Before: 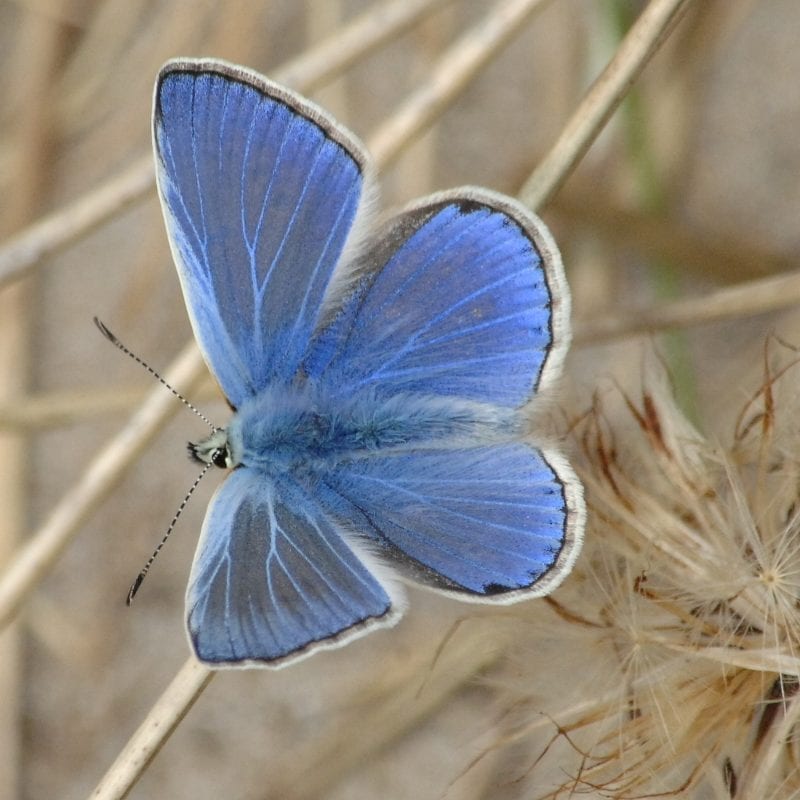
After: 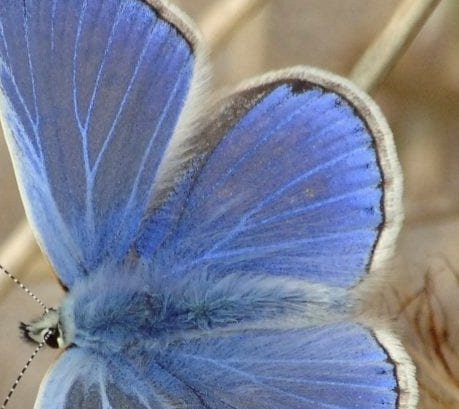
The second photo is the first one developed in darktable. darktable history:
crop: left 21.058%, top 15.054%, right 21.515%, bottom 33.762%
color correction: highlights a* -0.964, highlights b* 4.62, shadows a* 3.69
